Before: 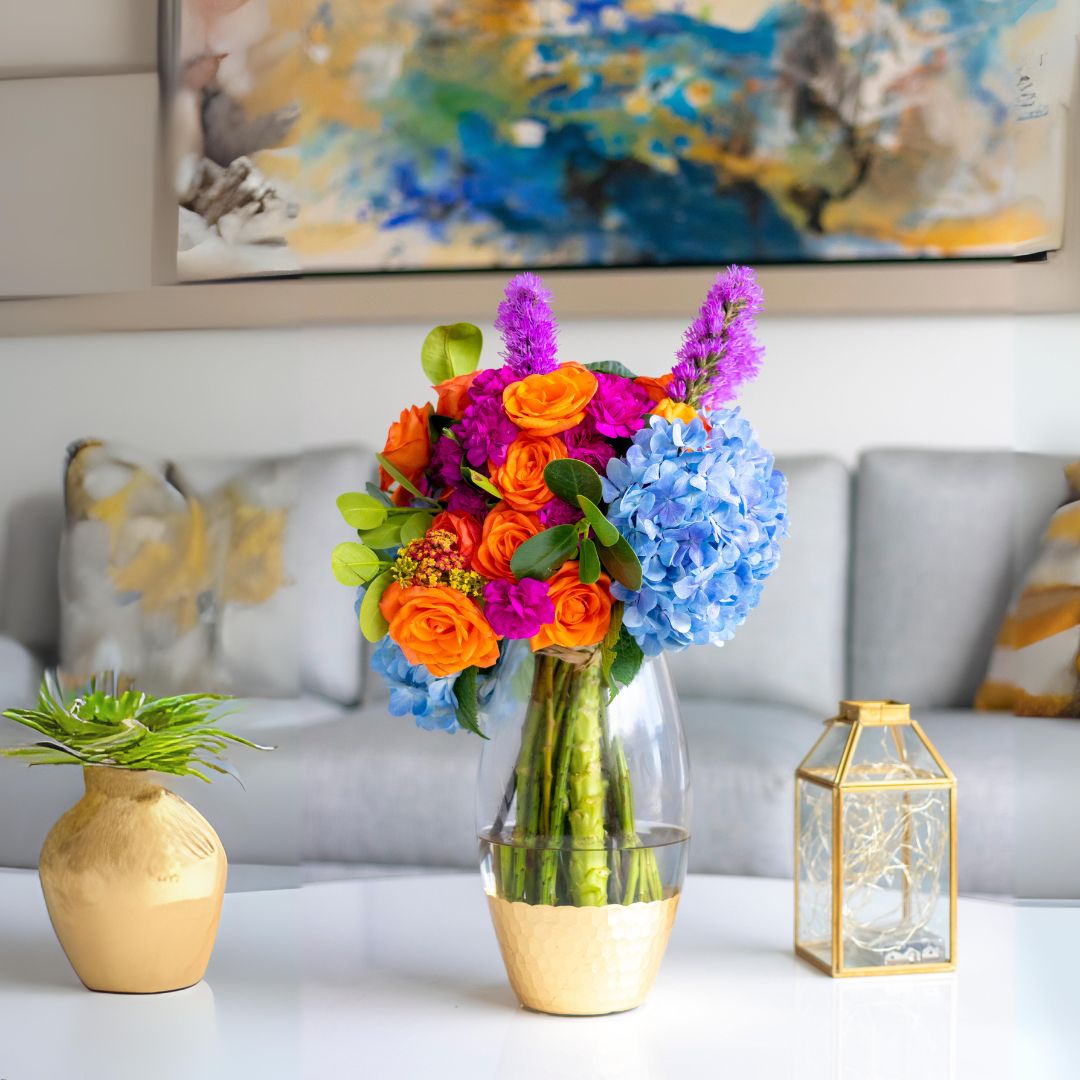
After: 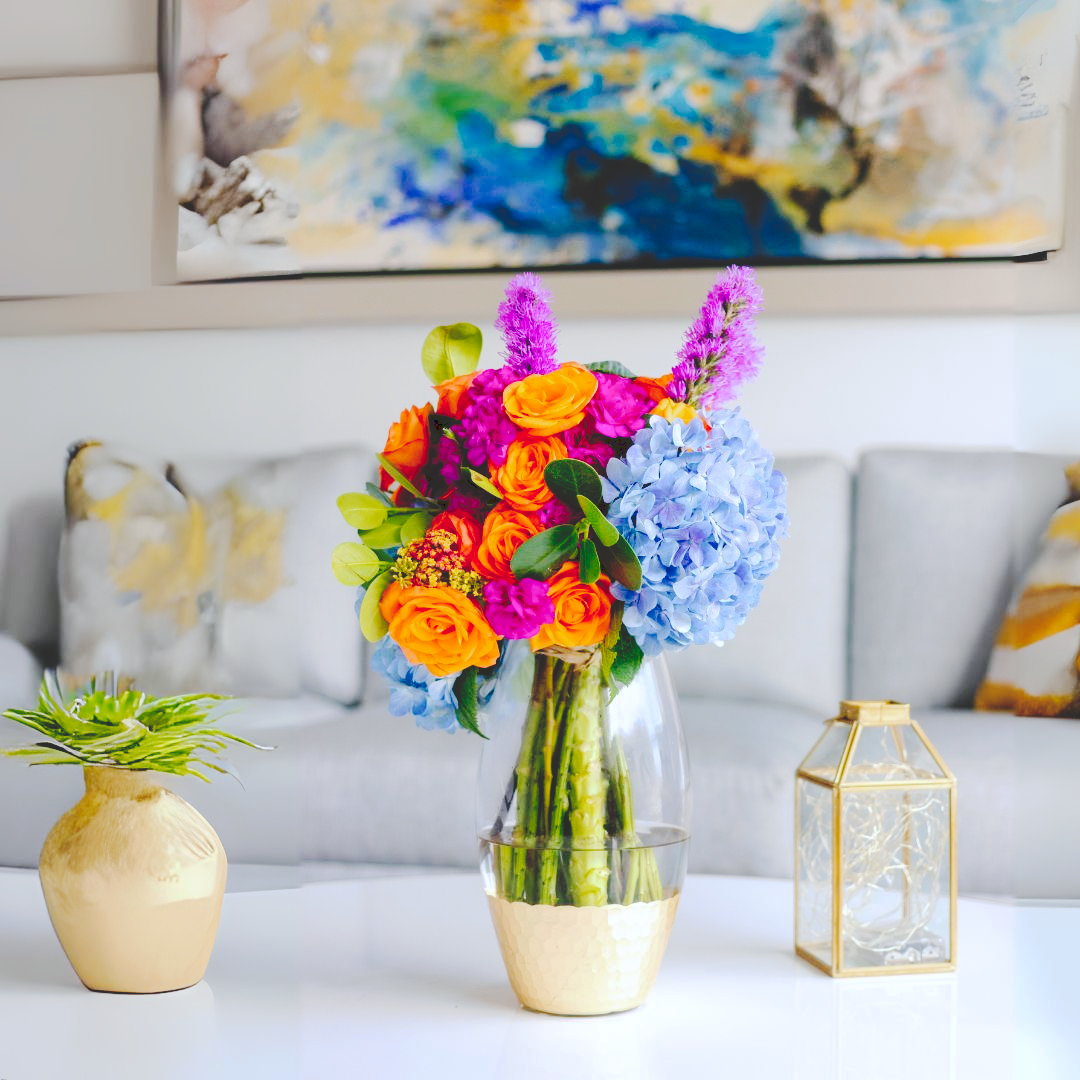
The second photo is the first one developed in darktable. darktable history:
tone curve: curves: ch0 [(0, 0) (0.003, 0.169) (0.011, 0.169) (0.025, 0.169) (0.044, 0.173) (0.069, 0.178) (0.1, 0.183) (0.136, 0.185) (0.177, 0.197) (0.224, 0.227) (0.277, 0.292) (0.335, 0.391) (0.399, 0.491) (0.468, 0.592) (0.543, 0.672) (0.623, 0.734) (0.709, 0.785) (0.801, 0.844) (0.898, 0.893) (1, 1)], preserve colors none
white balance: red 0.976, blue 1.04
